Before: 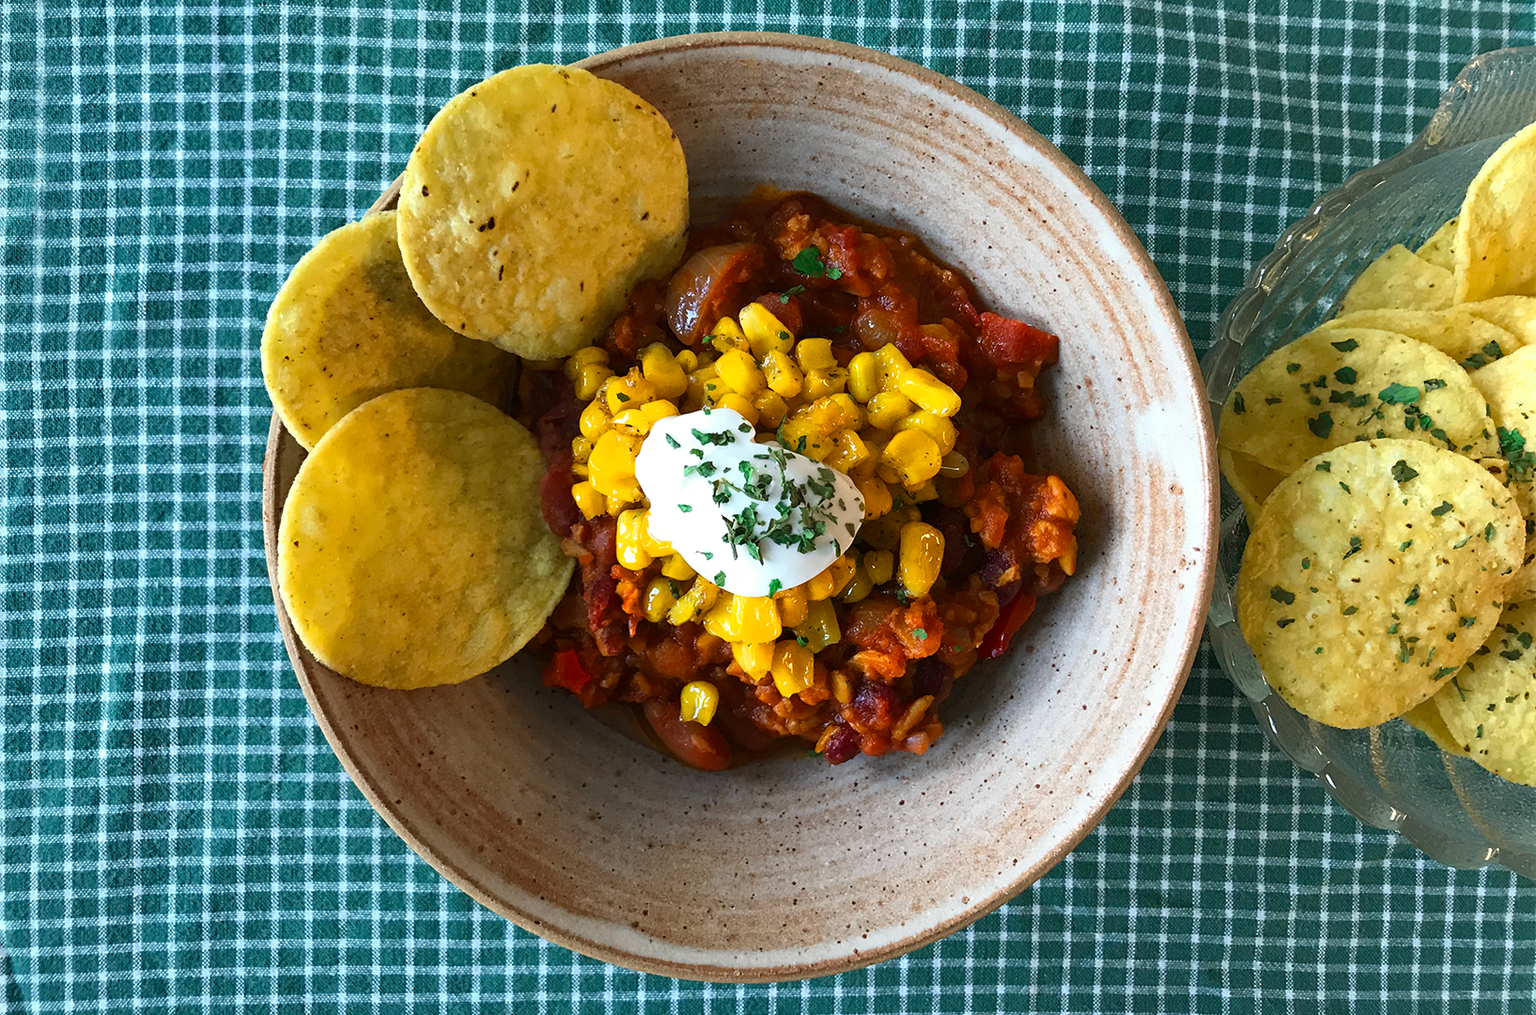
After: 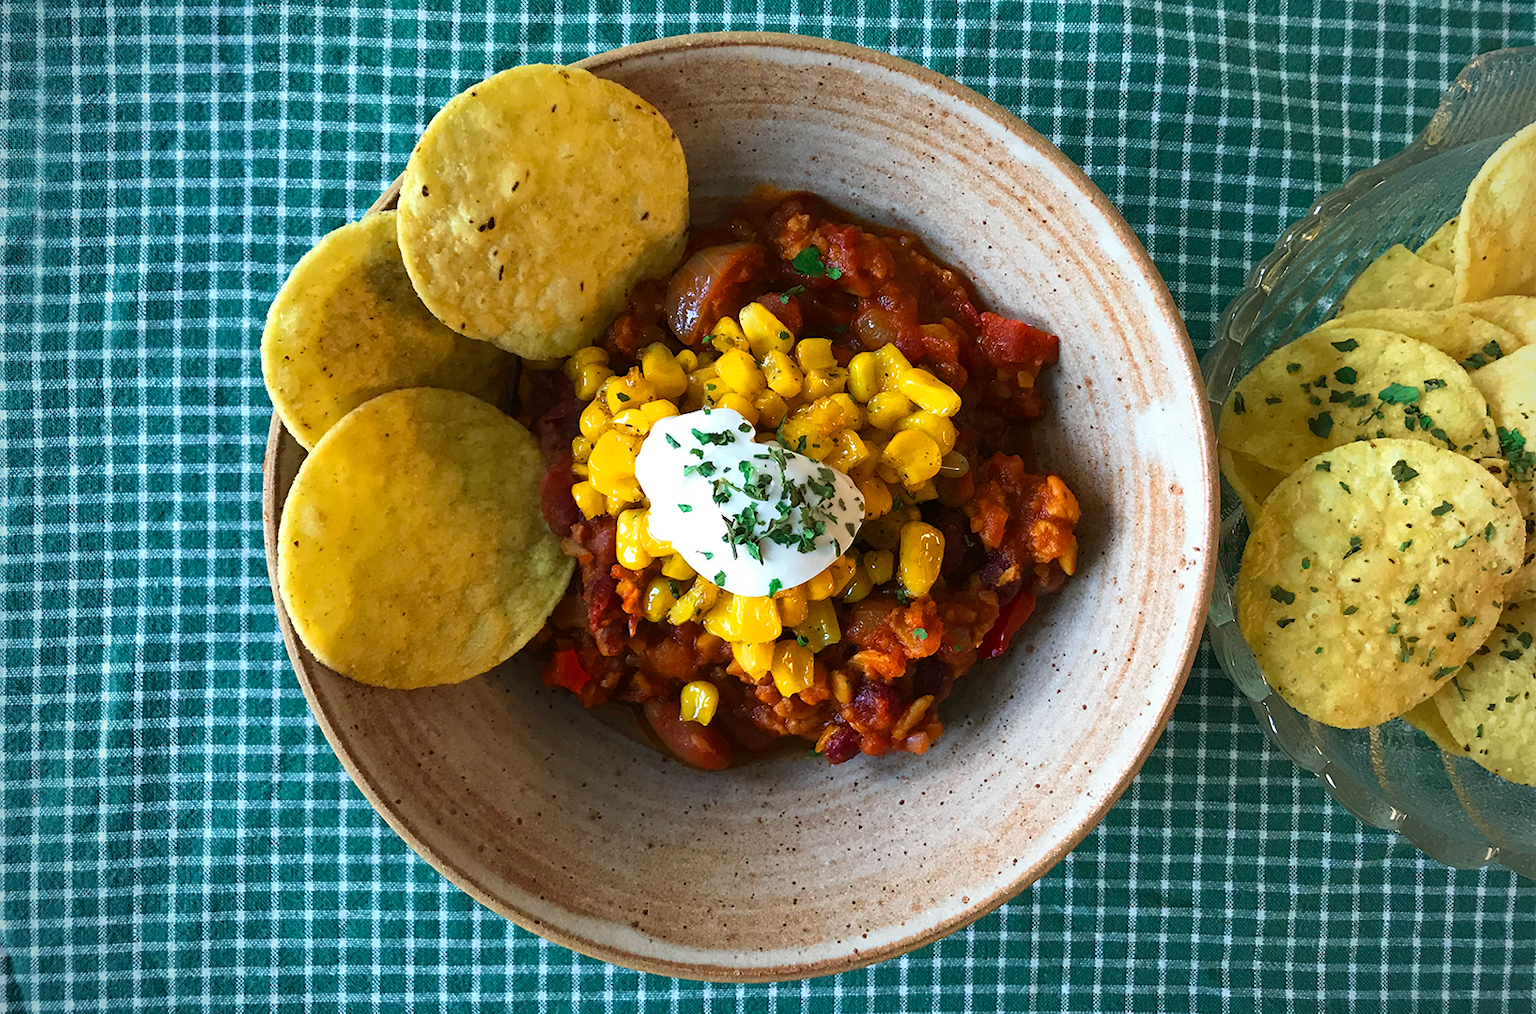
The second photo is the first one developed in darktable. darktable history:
velvia: on, module defaults
vignetting: brightness -0.581, saturation -0.126
